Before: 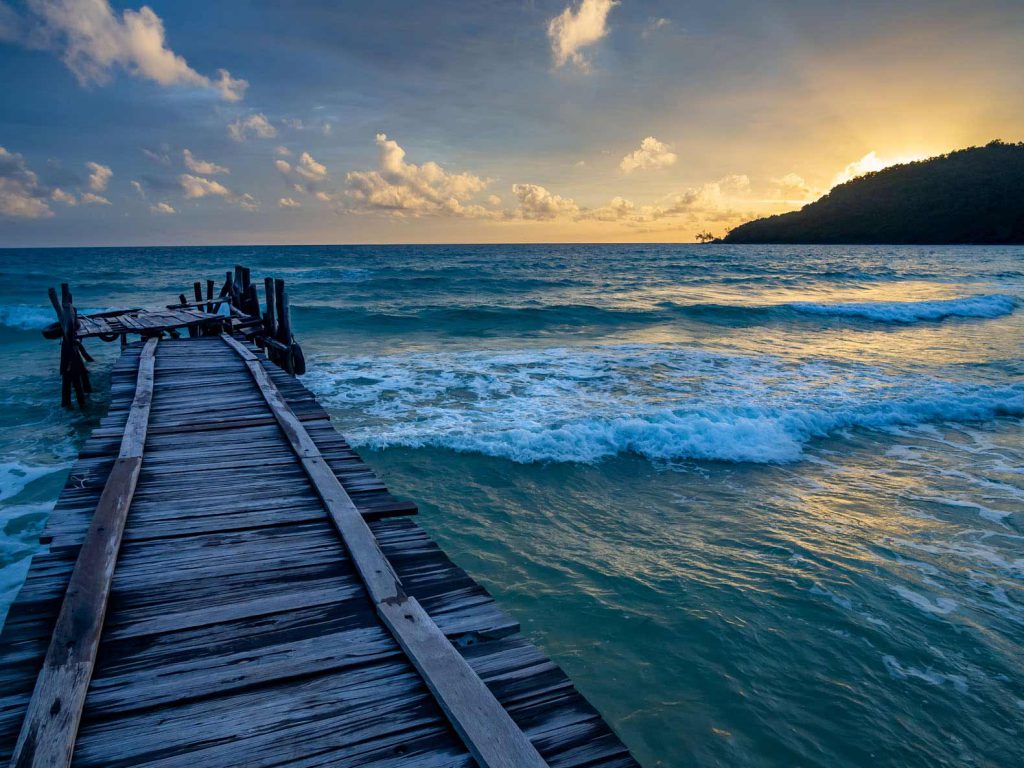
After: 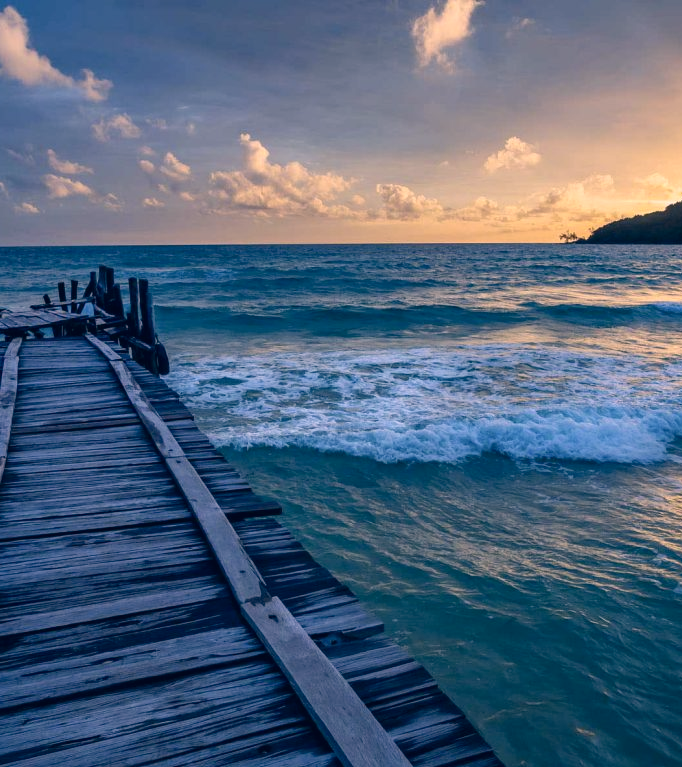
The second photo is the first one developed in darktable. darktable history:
crop and rotate: left 13.342%, right 19.991%
color correction: highlights a* 14.46, highlights b* 5.85, shadows a* -5.53, shadows b* -15.24, saturation 0.85
tone equalizer: on, module defaults
